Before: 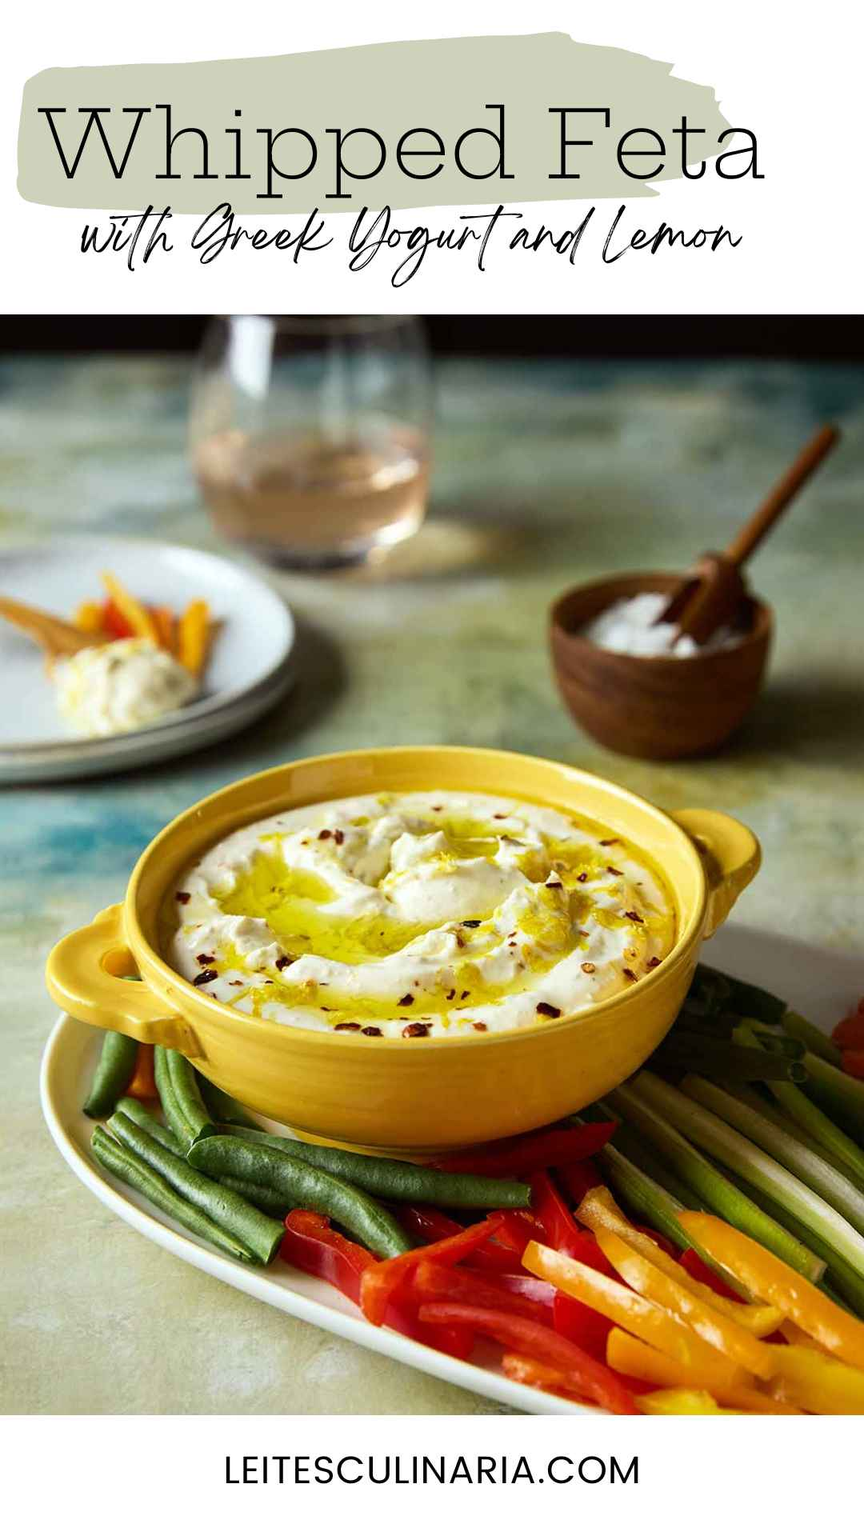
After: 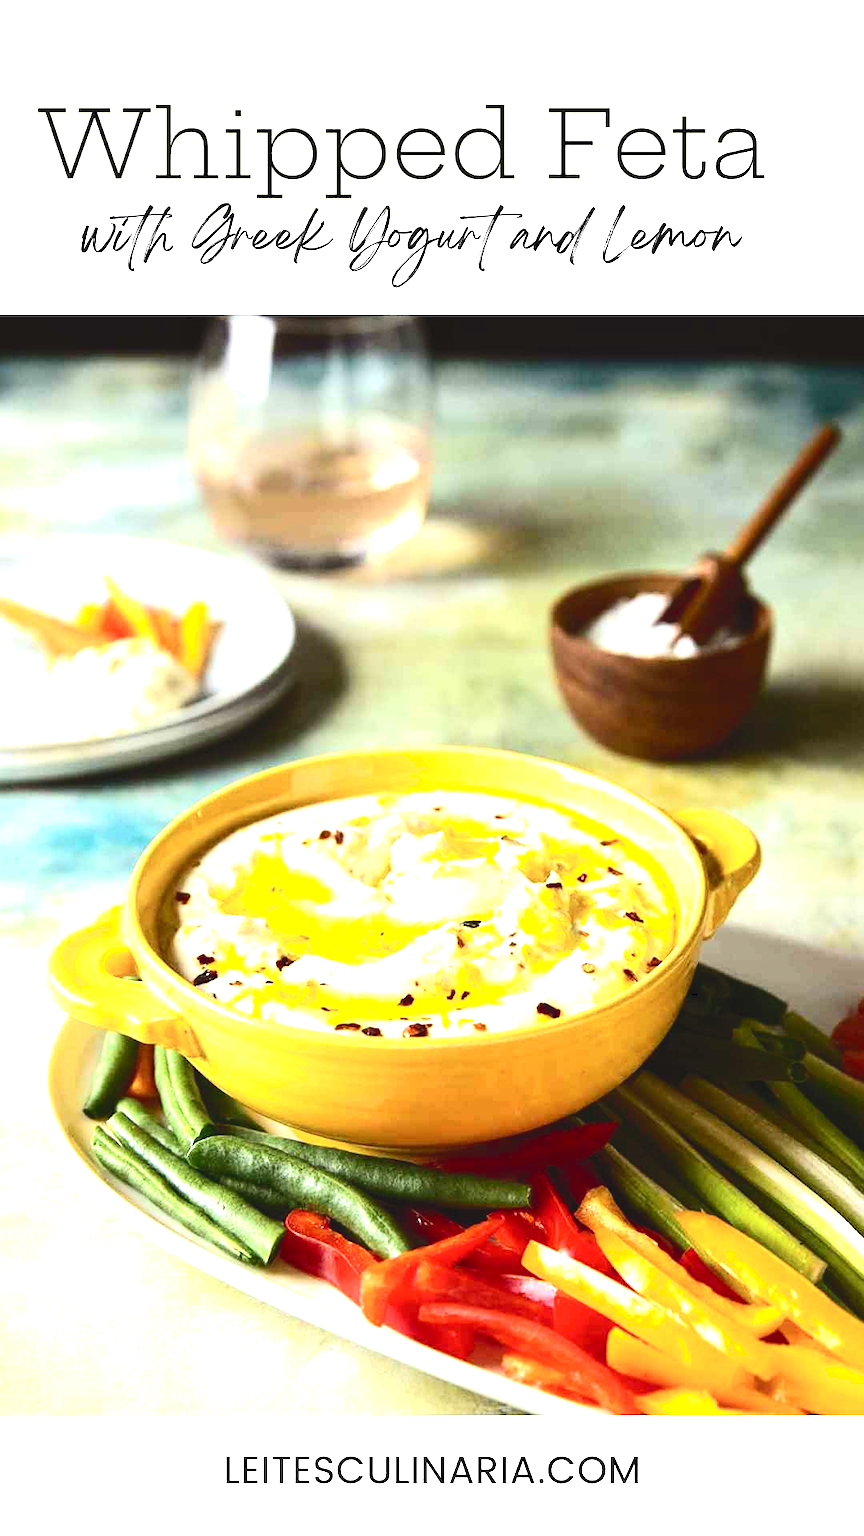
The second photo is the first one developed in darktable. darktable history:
levels: levels [0, 0.374, 0.749]
tone curve: curves: ch0 [(0, 0) (0.003, 0.068) (0.011, 0.079) (0.025, 0.092) (0.044, 0.107) (0.069, 0.121) (0.1, 0.134) (0.136, 0.16) (0.177, 0.198) (0.224, 0.242) (0.277, 0.312) (0.335, 0.384) (0.399, 0.461) (0.468, 0.539) (0.543, 0.622) (0.623, 0.691) (0.709, 0.763) (0.801, 0.833) (0.898, 0.909) (1, 1)], color space Lab, independent channels, preserve colors none
shadows and highlights: shadows -28.49, highlights 29.47
